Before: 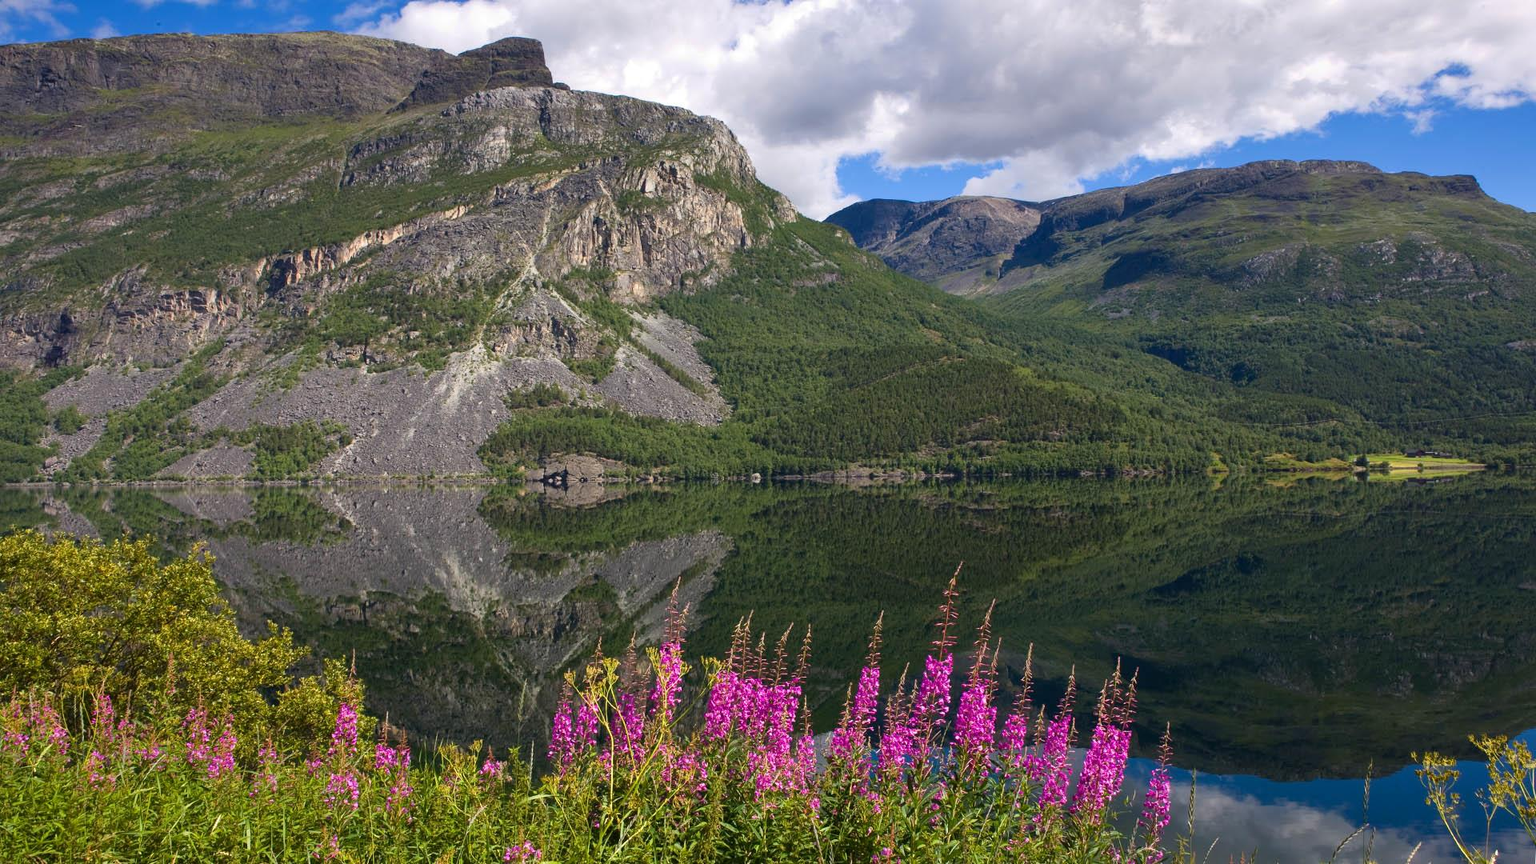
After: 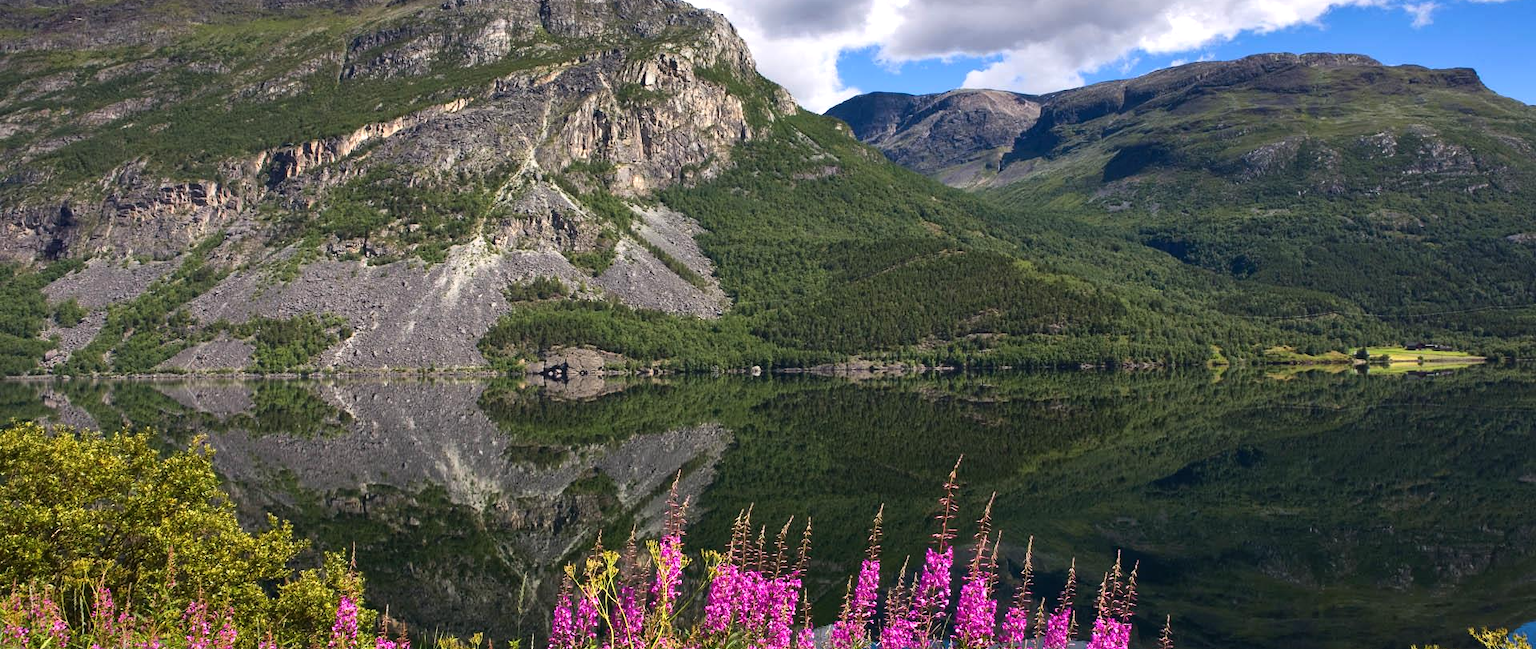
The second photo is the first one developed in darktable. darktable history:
crop and rotate: top 12.456%, bottom 12.326%
tone equalizer: -8 EV -0.426 EV, -7 EV -0.361 EV, -6 EV -0.34 EV, -5 EV -0.217 EV, -3 EV 0.234 EV, -2 EV 0.359 EV, -1 EV 0.388 EV, +0 EV 0.413 EV, edges refinement/feathering 500, mask exposure compensation -1.57 EV, preserve details no
shadows and highlights: shadows 29.61, highlights -30.26, low approximation 0.01, soften with gaussian
